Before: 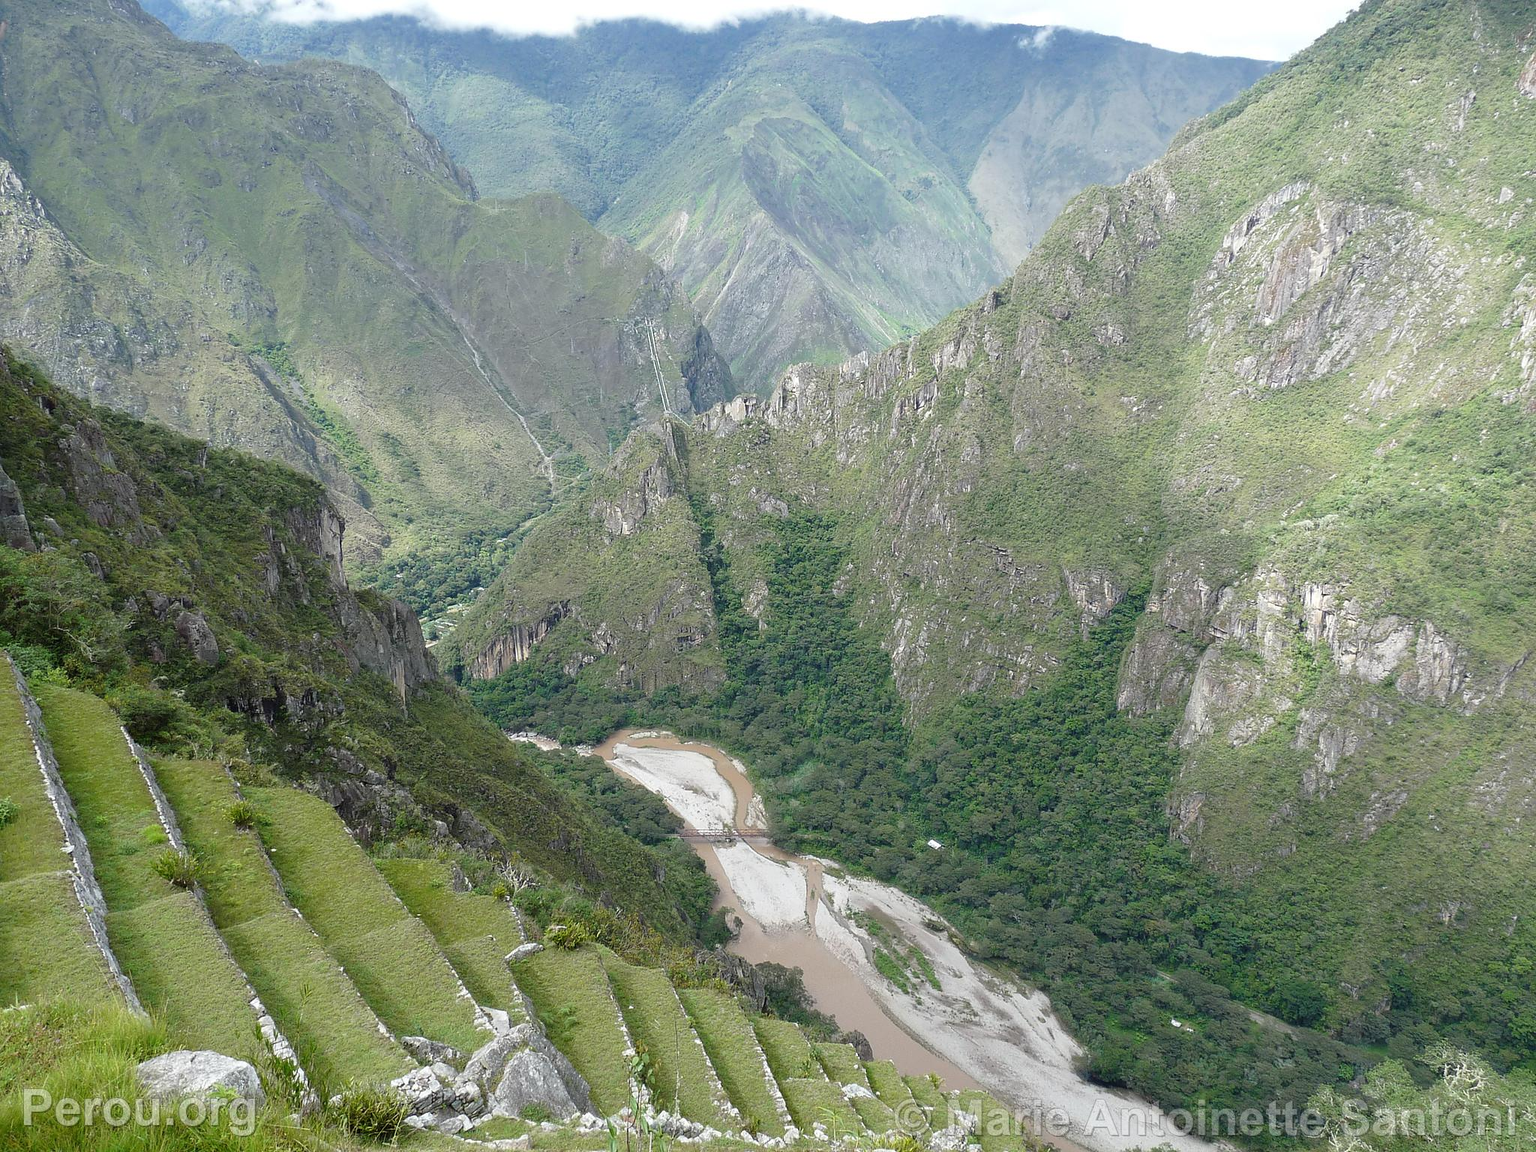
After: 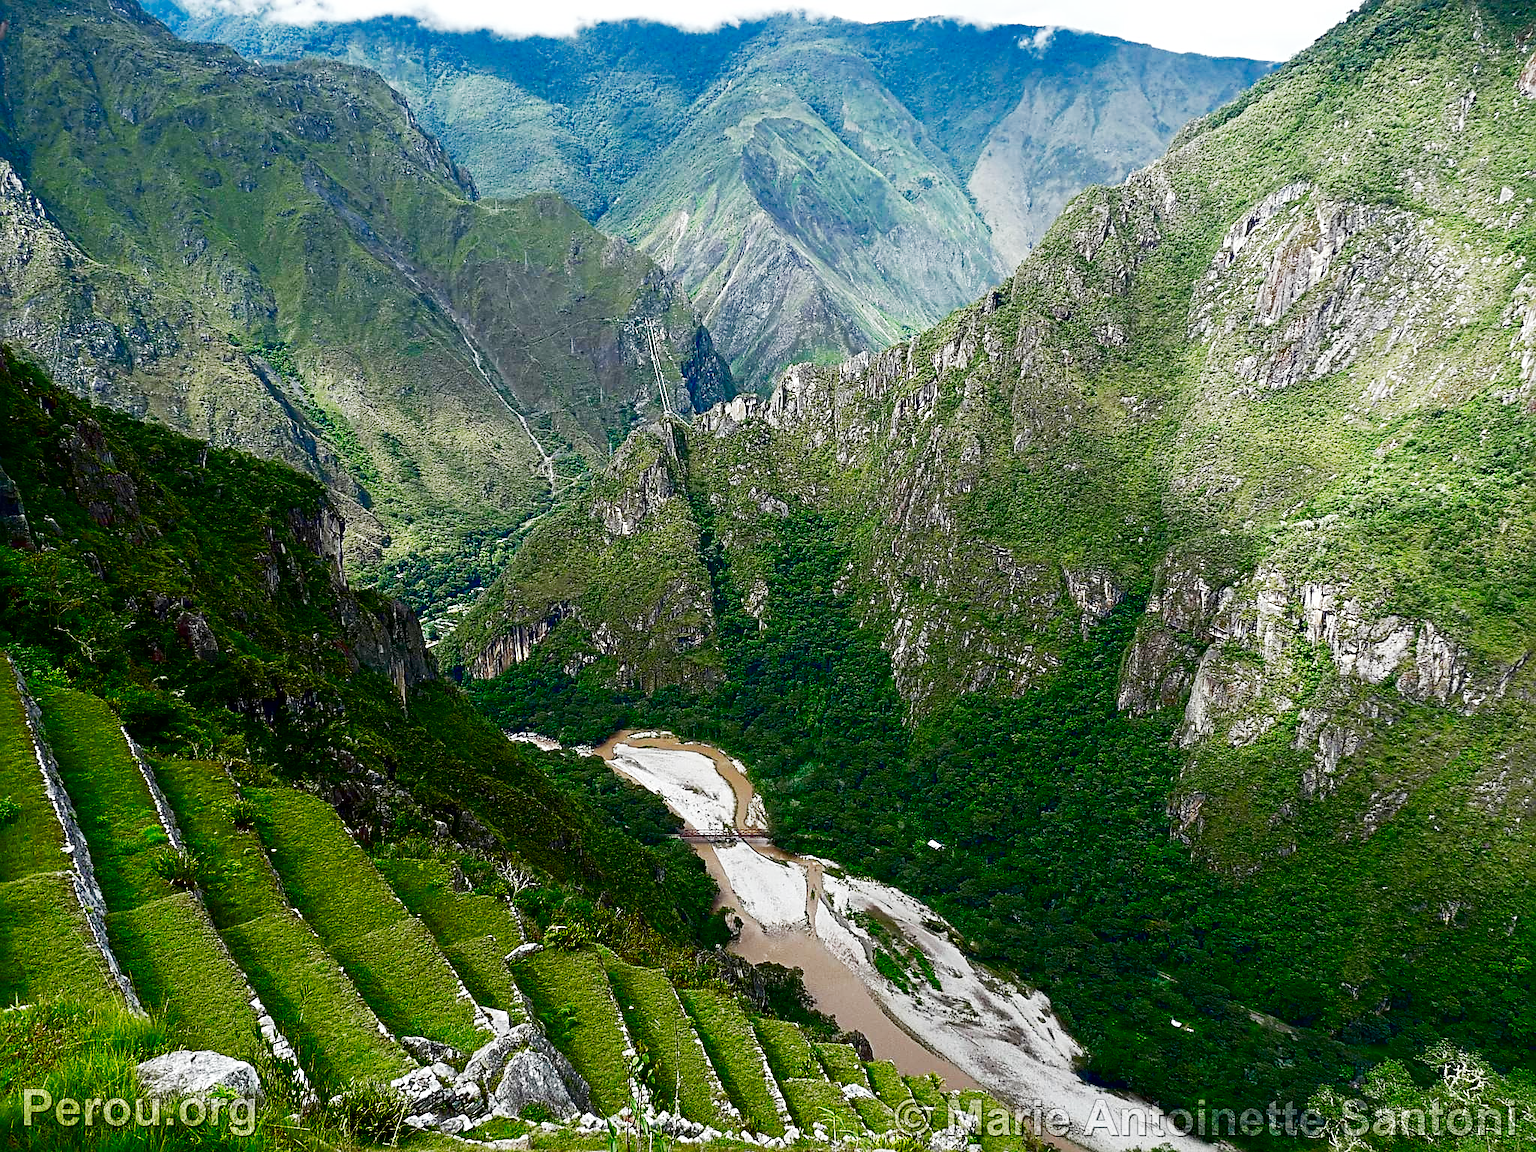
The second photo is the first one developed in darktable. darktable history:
tone equalizer: on, module defaults
contrast brightness saturation: brightness -0.999, saturation 0.999
base curve: curves: ch0 [(0, 0) (0.028, 0.03) (0.121, 0.232) (0.46, 0.748) (0.859, 0.968) (1, 1)], preserve colors none
sharpen: radius 3.949
